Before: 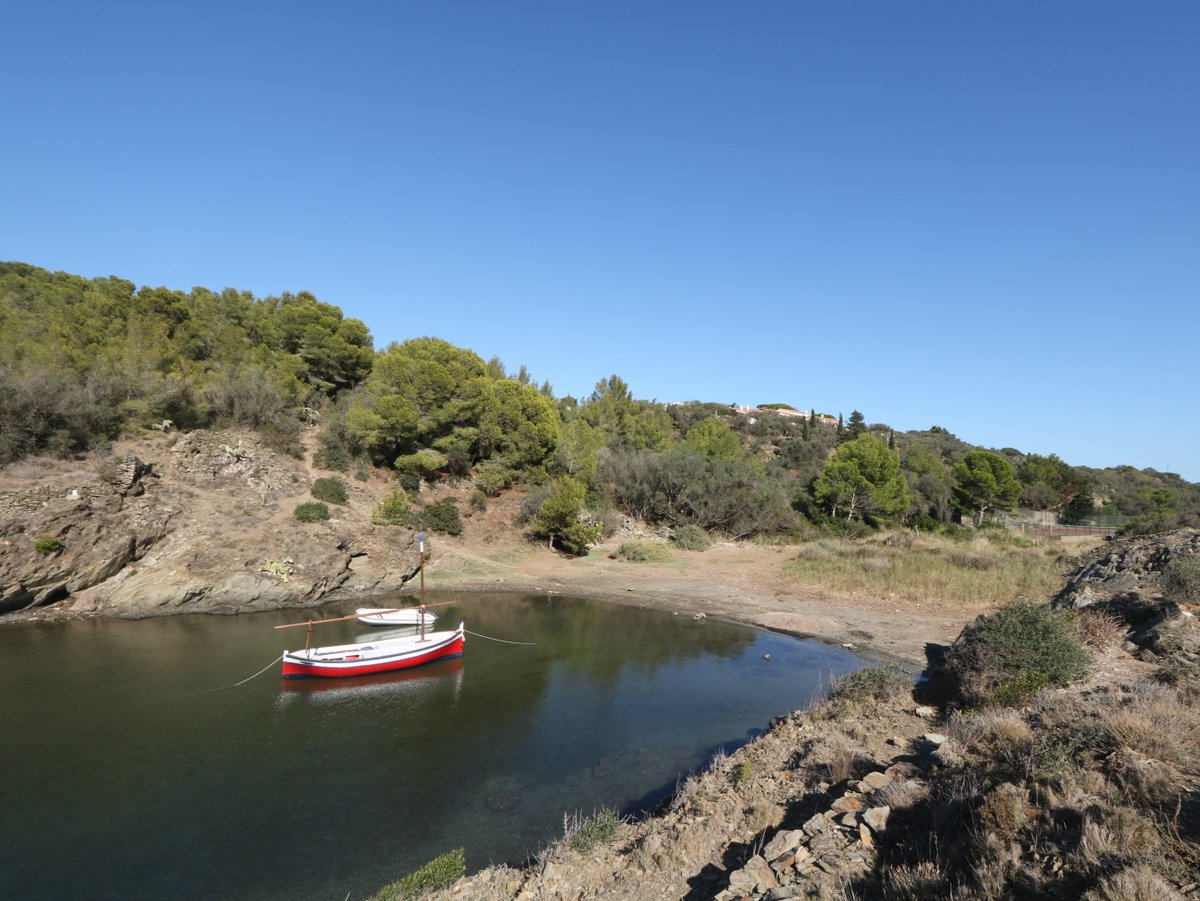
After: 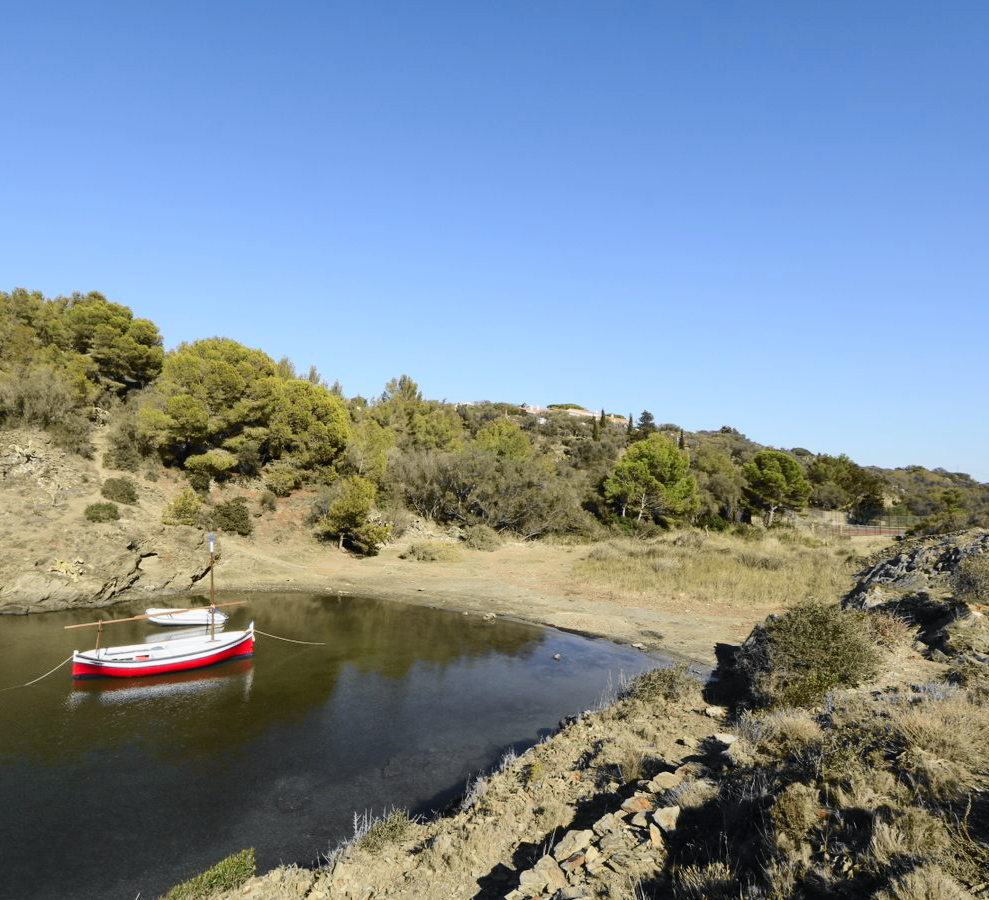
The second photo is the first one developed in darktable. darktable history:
crop: left 17.582%, bottom 0.031%
tone curve: curves: ch0 [(0, 0) (0.071, 0.047) (0.266, 0.26) (0.483, 0.554) (0.753, 0.811) (1, 0.983)]; ch1 [(0, 0) (0.346, 0.307) (0.408, 0.387) (0.463, 0.465) (0.482, 0.493) (0.502, 0.499) (0.517, 0.502) (0.55, 0.548) (0.597, 0.61) (0.651, 0.698) (1, 1)]; ch2 [(0, 0) (0.346, 0.34) (0.434, 0.46) (0.485, 0.494) (0.5, 0.498) (0.517, 0.506) (0.526, 0.545) (0.583, 0.61) (0.625, 0.659) (1, 1)], color space Lab, independent channels, preserve colors none
